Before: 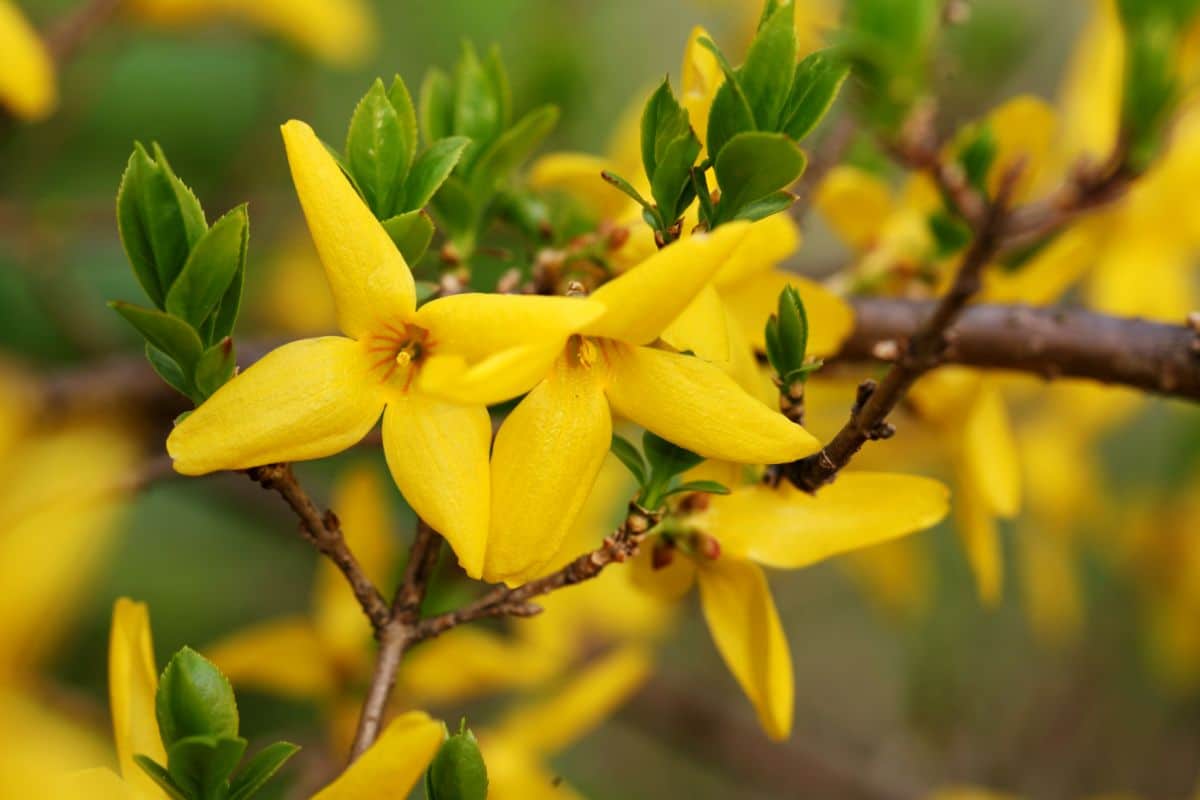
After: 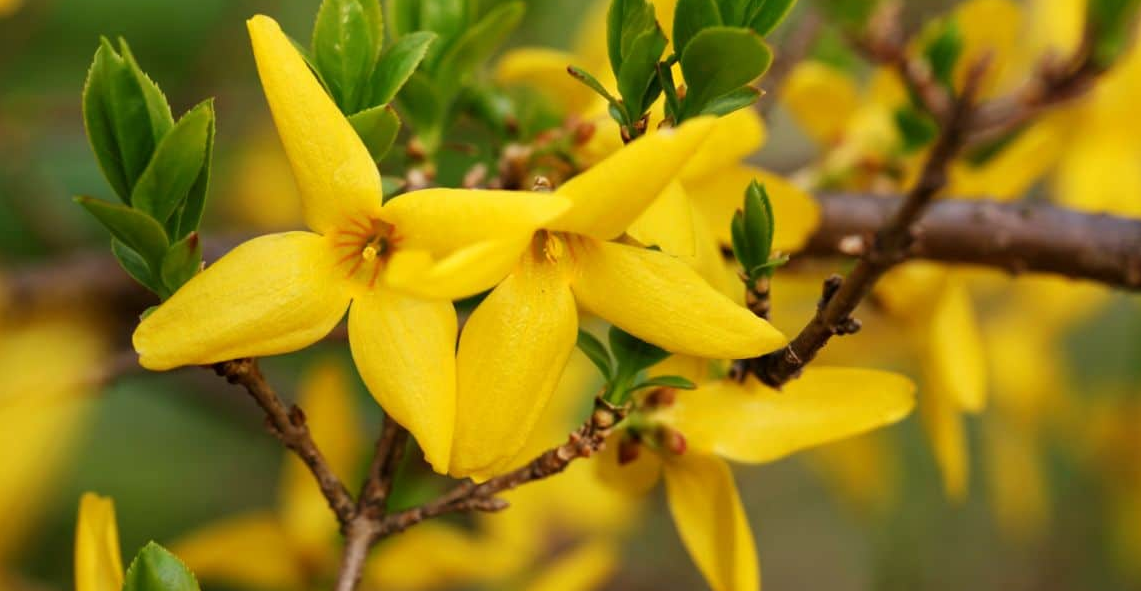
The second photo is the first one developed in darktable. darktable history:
crop and rotate: left 2.861%, top 13.342%, right 1.981%, bottom 12.675%
